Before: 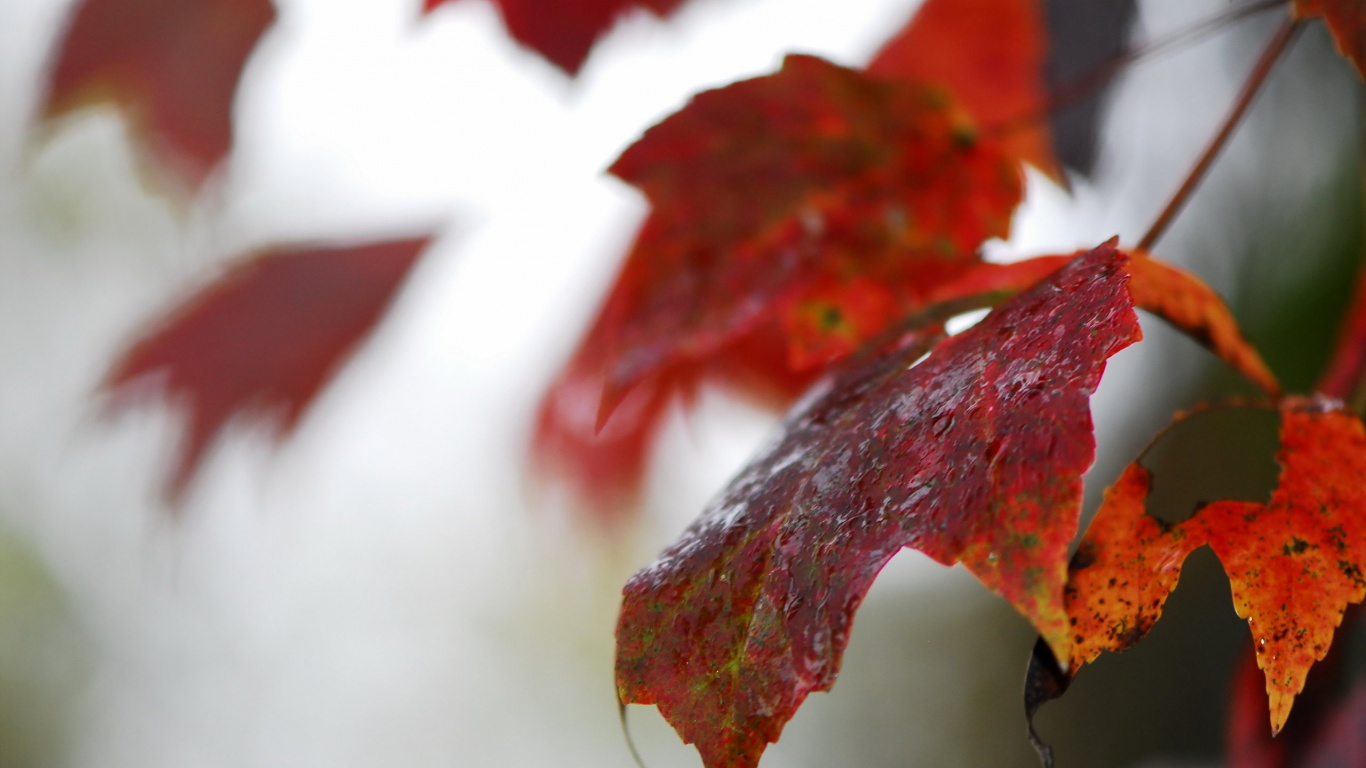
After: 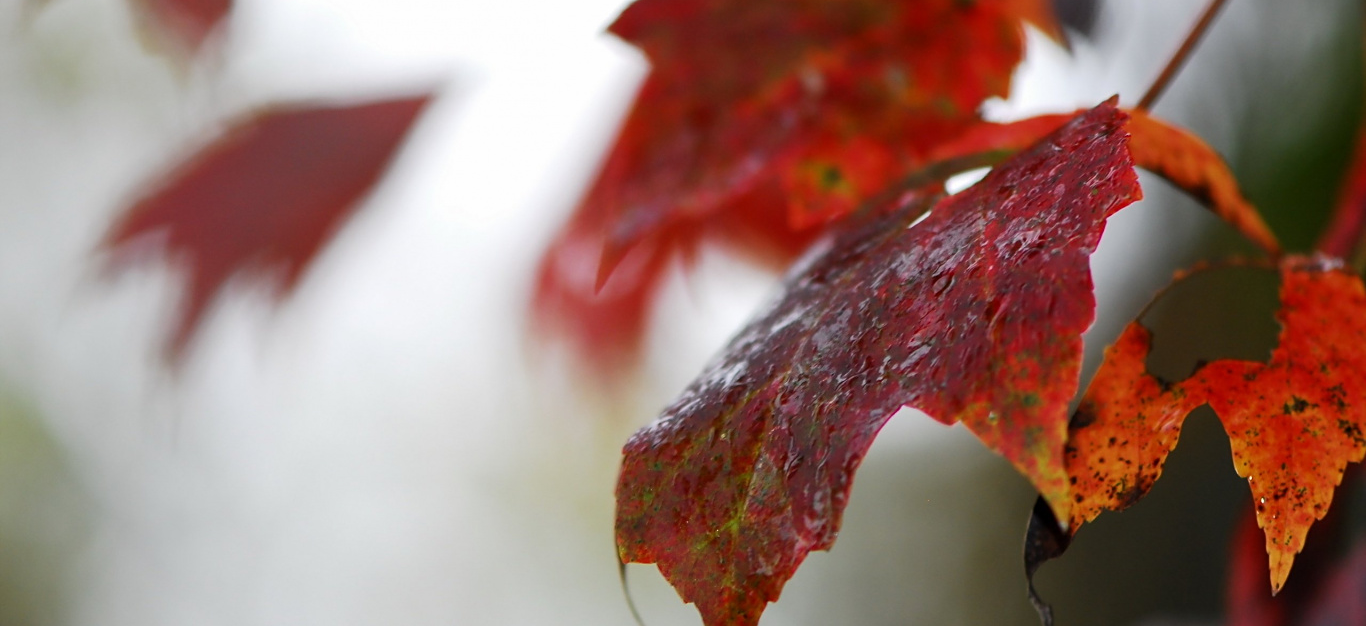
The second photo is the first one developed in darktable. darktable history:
crop and rotate: top 18.408%
sharpen: amount 0.218
